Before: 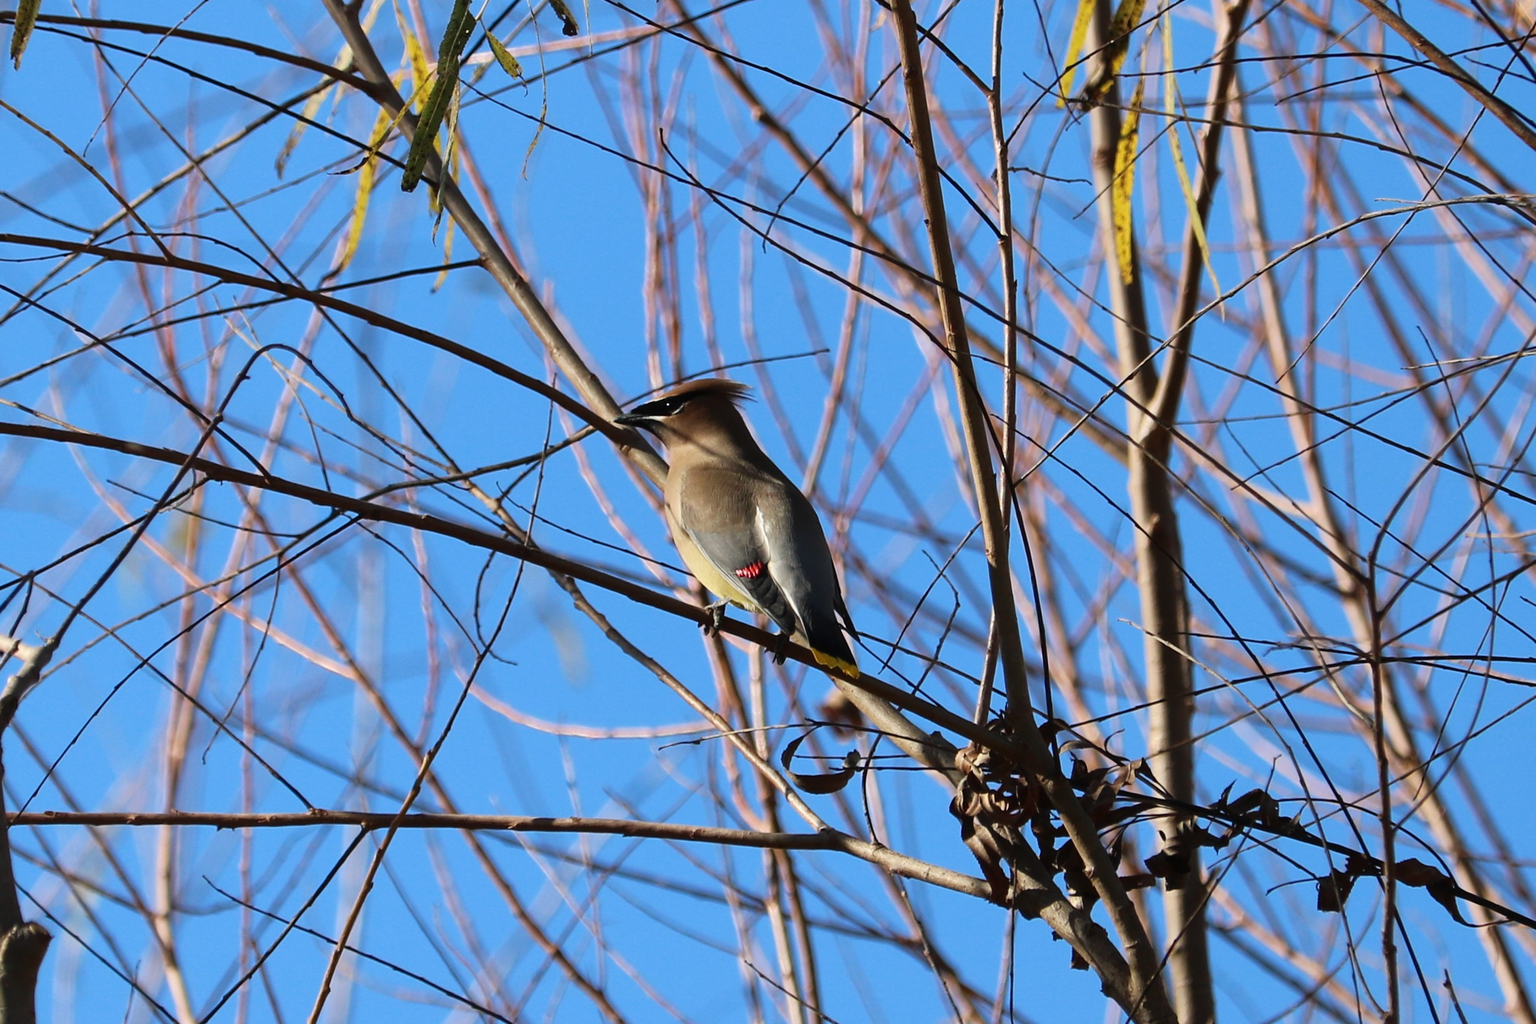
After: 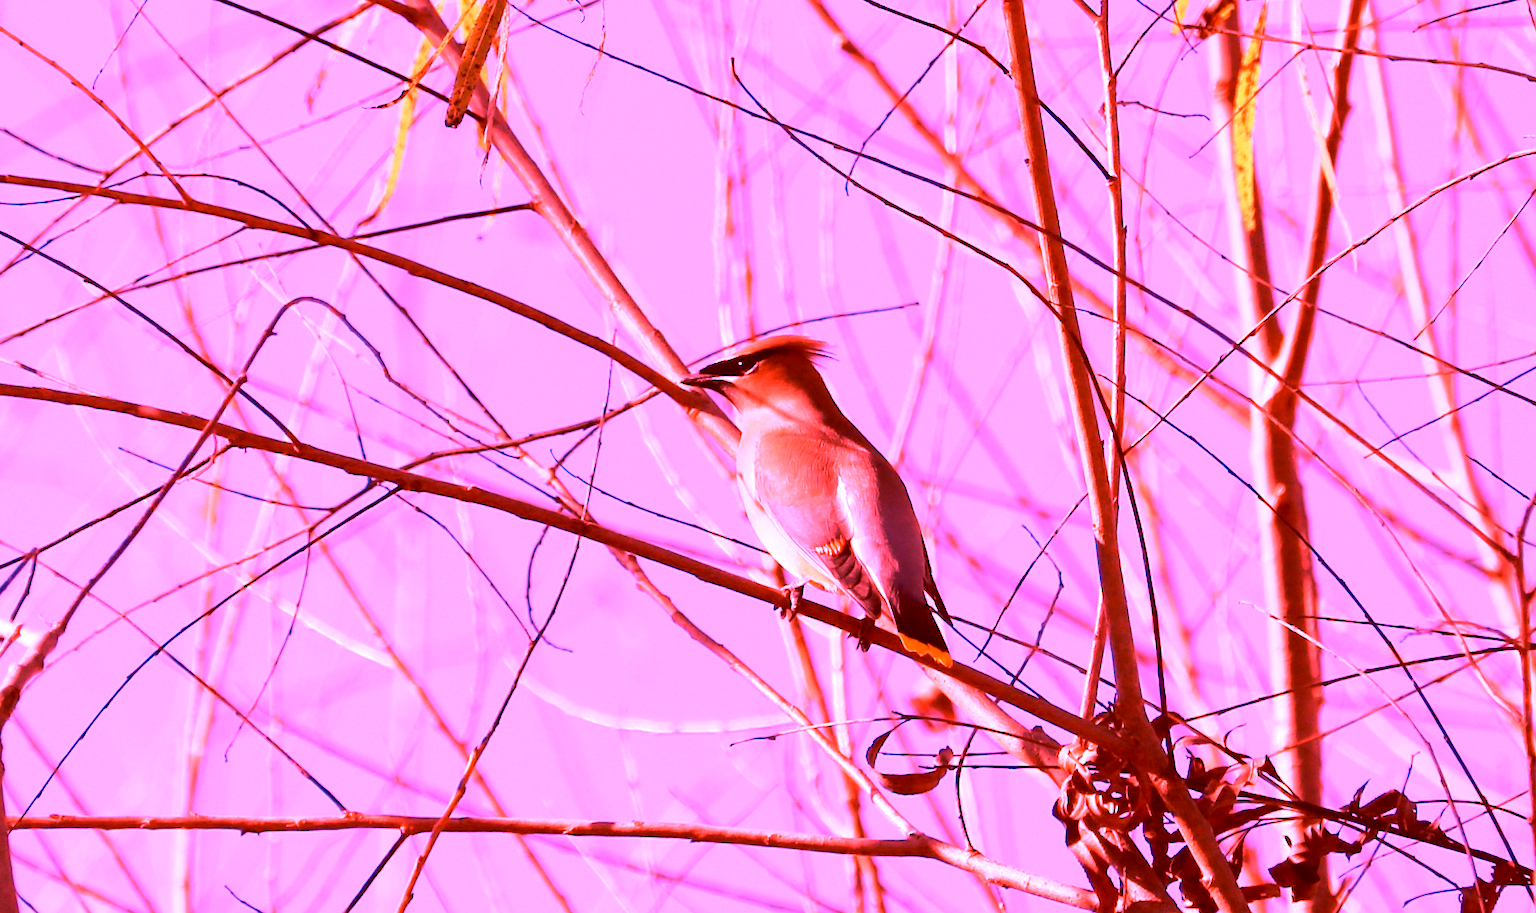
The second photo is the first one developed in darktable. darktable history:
color balance: lift [1, 1.011, 0.999, 0.989], gamma [1.109, 1.045, 1.039, 0.955], gain [0.917, 0.936, 0.952, 1.064], contrast 2.32%, contrast fulcrum 19%, output saturation 101%
white balance: red 4.26, blue 1.802
crop: top 7.49%, right 9.717%, bottom 11.943%
